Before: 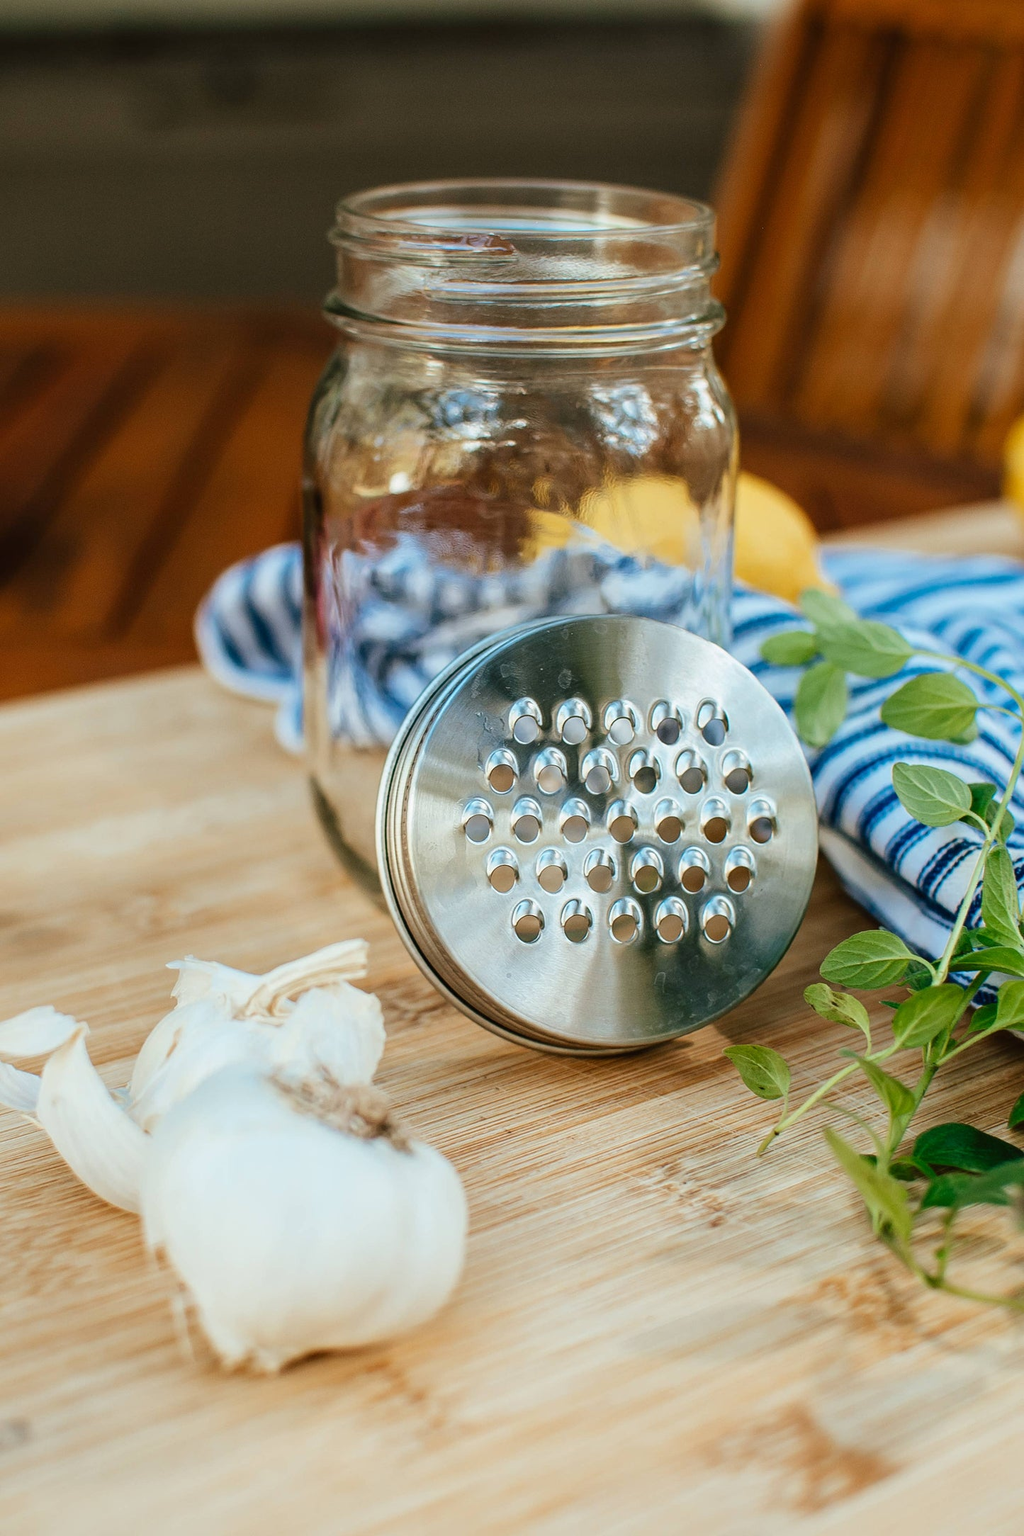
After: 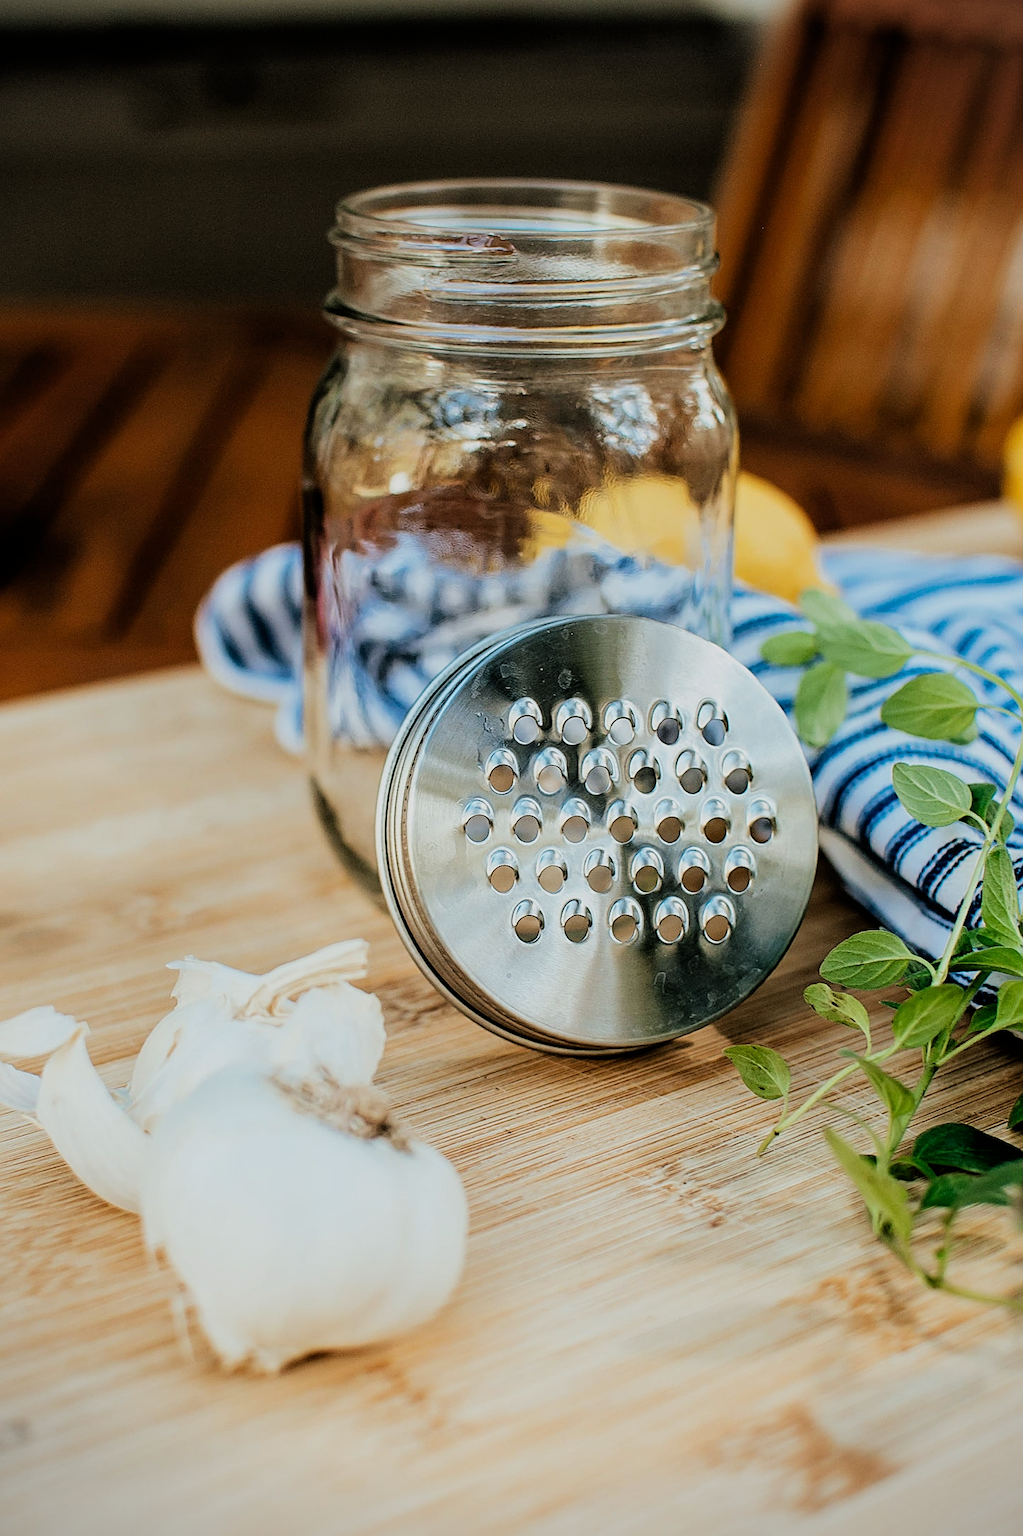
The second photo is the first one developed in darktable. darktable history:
sharpen: on, module defaults
vignetting: fall-off start 91.19%
filmic rgb: black relative exposure -5 EV, hardness 2.88, contrast 1.2, highlights saturation mix -30%
